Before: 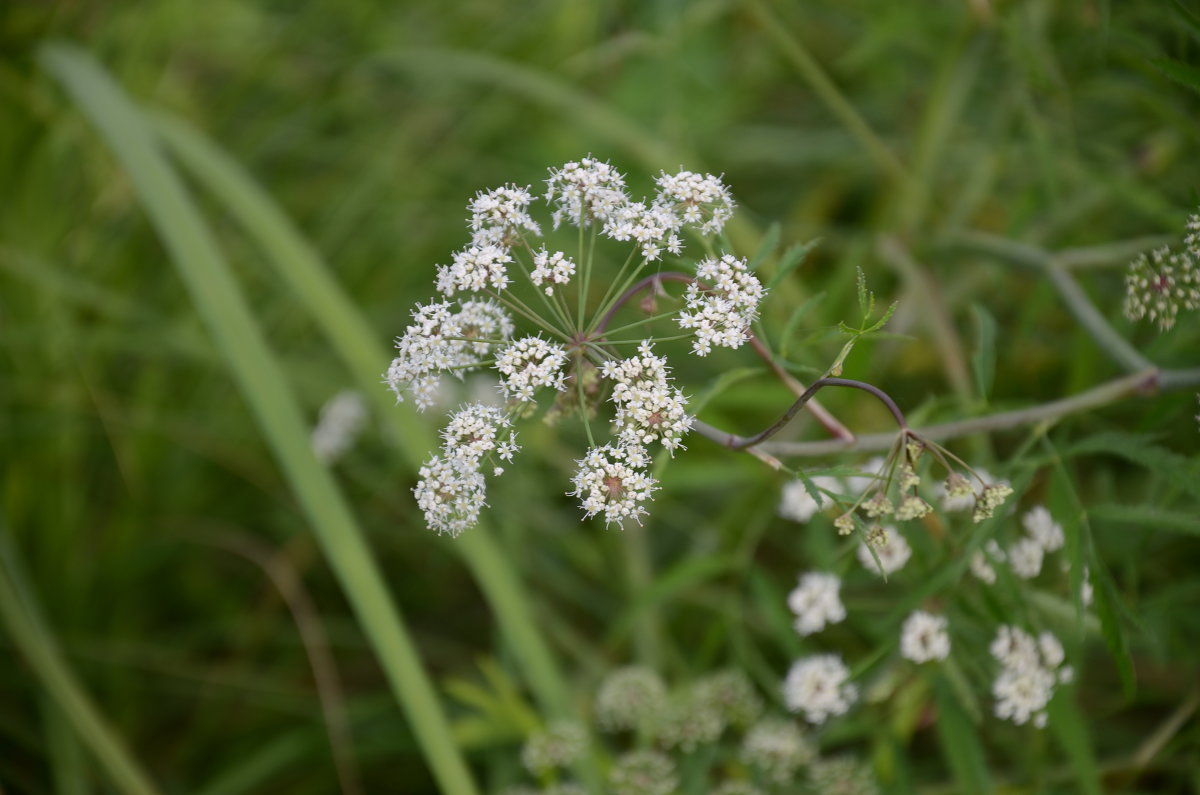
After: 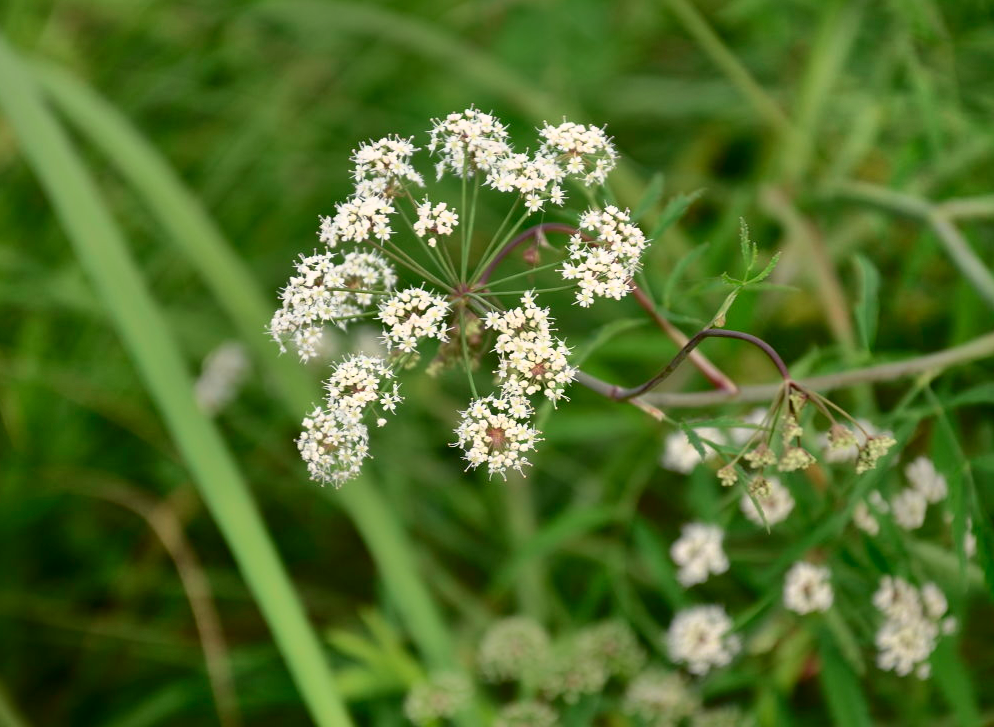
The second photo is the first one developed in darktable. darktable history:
tone equalizer: -7 EV -0.63 EV, -6 EV 1 EV, -5 EV -0.45 EV, -4 EV 0.43 EV, -3 EV 0.41 EV, -2 EV 0.15 EV, -1 EV -0.15 EV, +0 EV -0.39 EV, smoothing diameter 25%, edges refinement/feathering 10, preserve details guided filter
tone curve: curves: ch0 [(0, 0.01) (0.037, 0.032) (0.131, 0.108) (0.275, 0.258) (0.483, 0.512) (0.61, 0.661) (0.696, 0.76) (0.792, 0.867) (0.911, 0.955) (0.997, 0.995)]; ch1 [(0, 0) (0.308, 0.268) (0.425, 0.383) (0.503, 0.502) (0.529, 0.543) (0.706, 0.754) (0.869, 0.907) (1, 1)]; ch2 [(0, 0) (0.228, 0.196) (0.336, 0.315) (0.399, 0.403) (0.485, 0.487) (0.502, 0.502) (0.525, 0.523) (0.545, 0.552) (0.587, 0.61) (0.636, 0.654) (0.711, 0.729) (0.855, 0.87) (0.998, 0.977)], color space Lab, independent channels, preserve colors none
white balance: red 1.029, blue 0.92
local contrast: mode bilateral grid, contrast 20, coarseness 50, detail 144%, midtone range 0.2
crop: left 9.807%, top 6.259%, right 7.334%, bottom 2.177%
